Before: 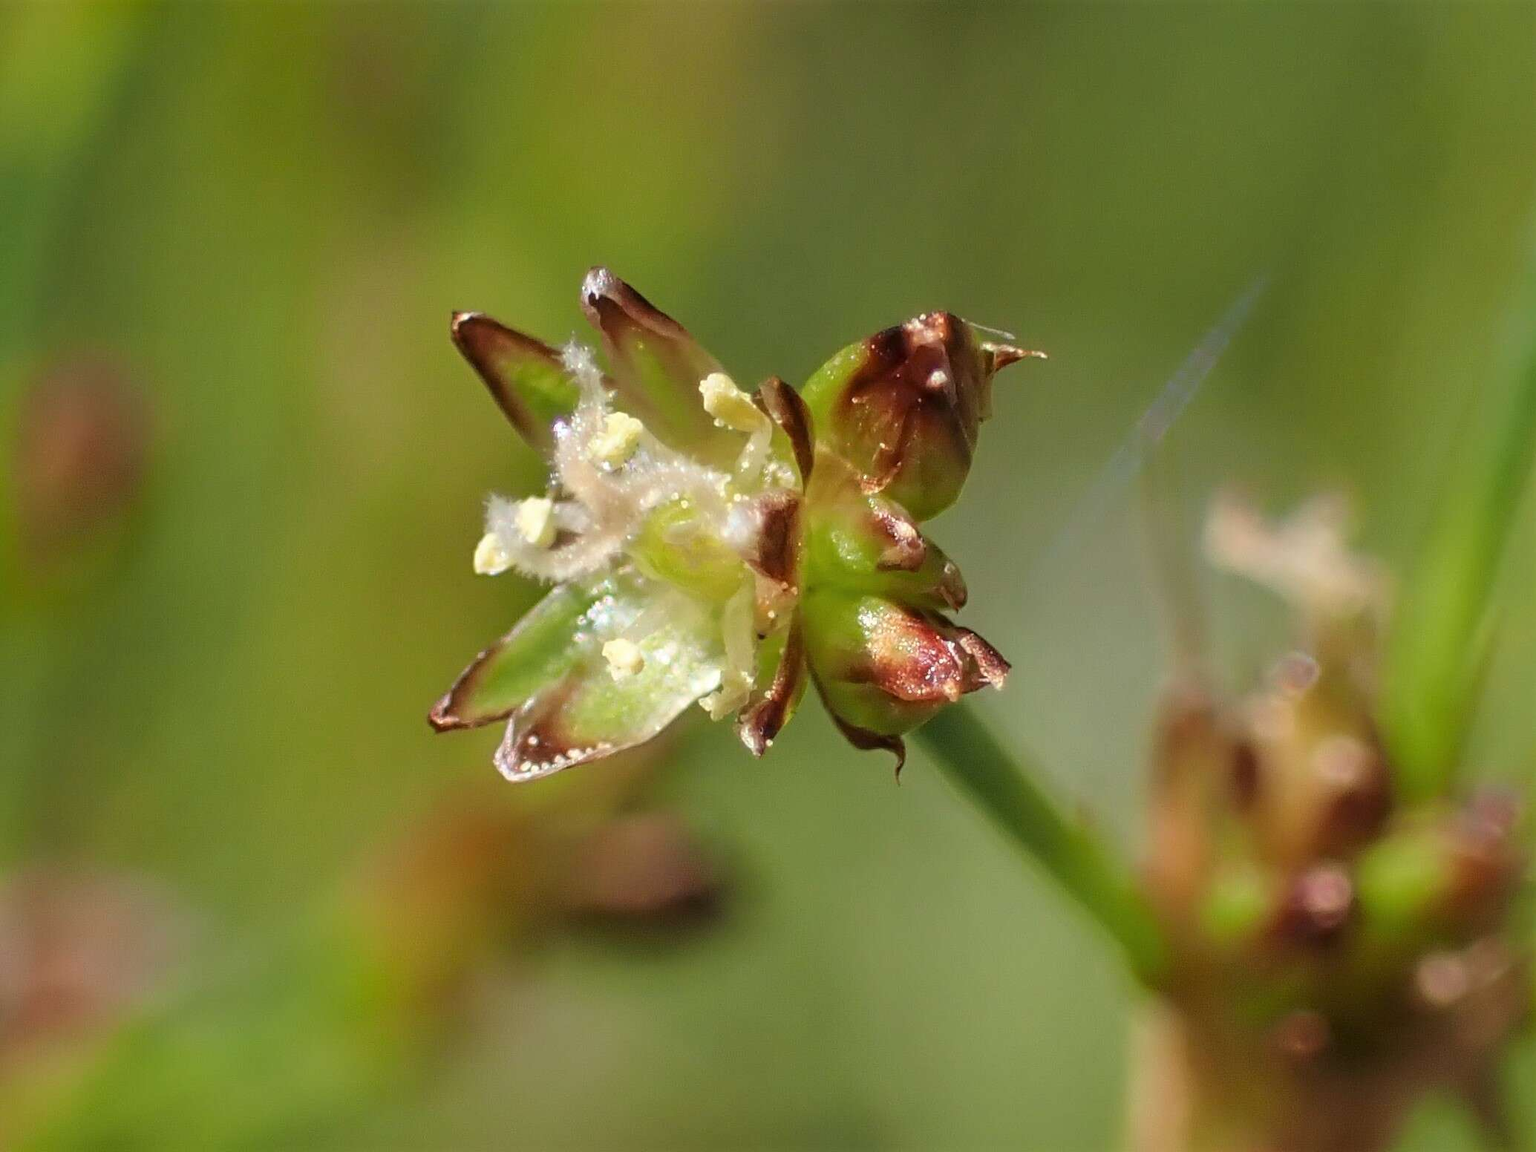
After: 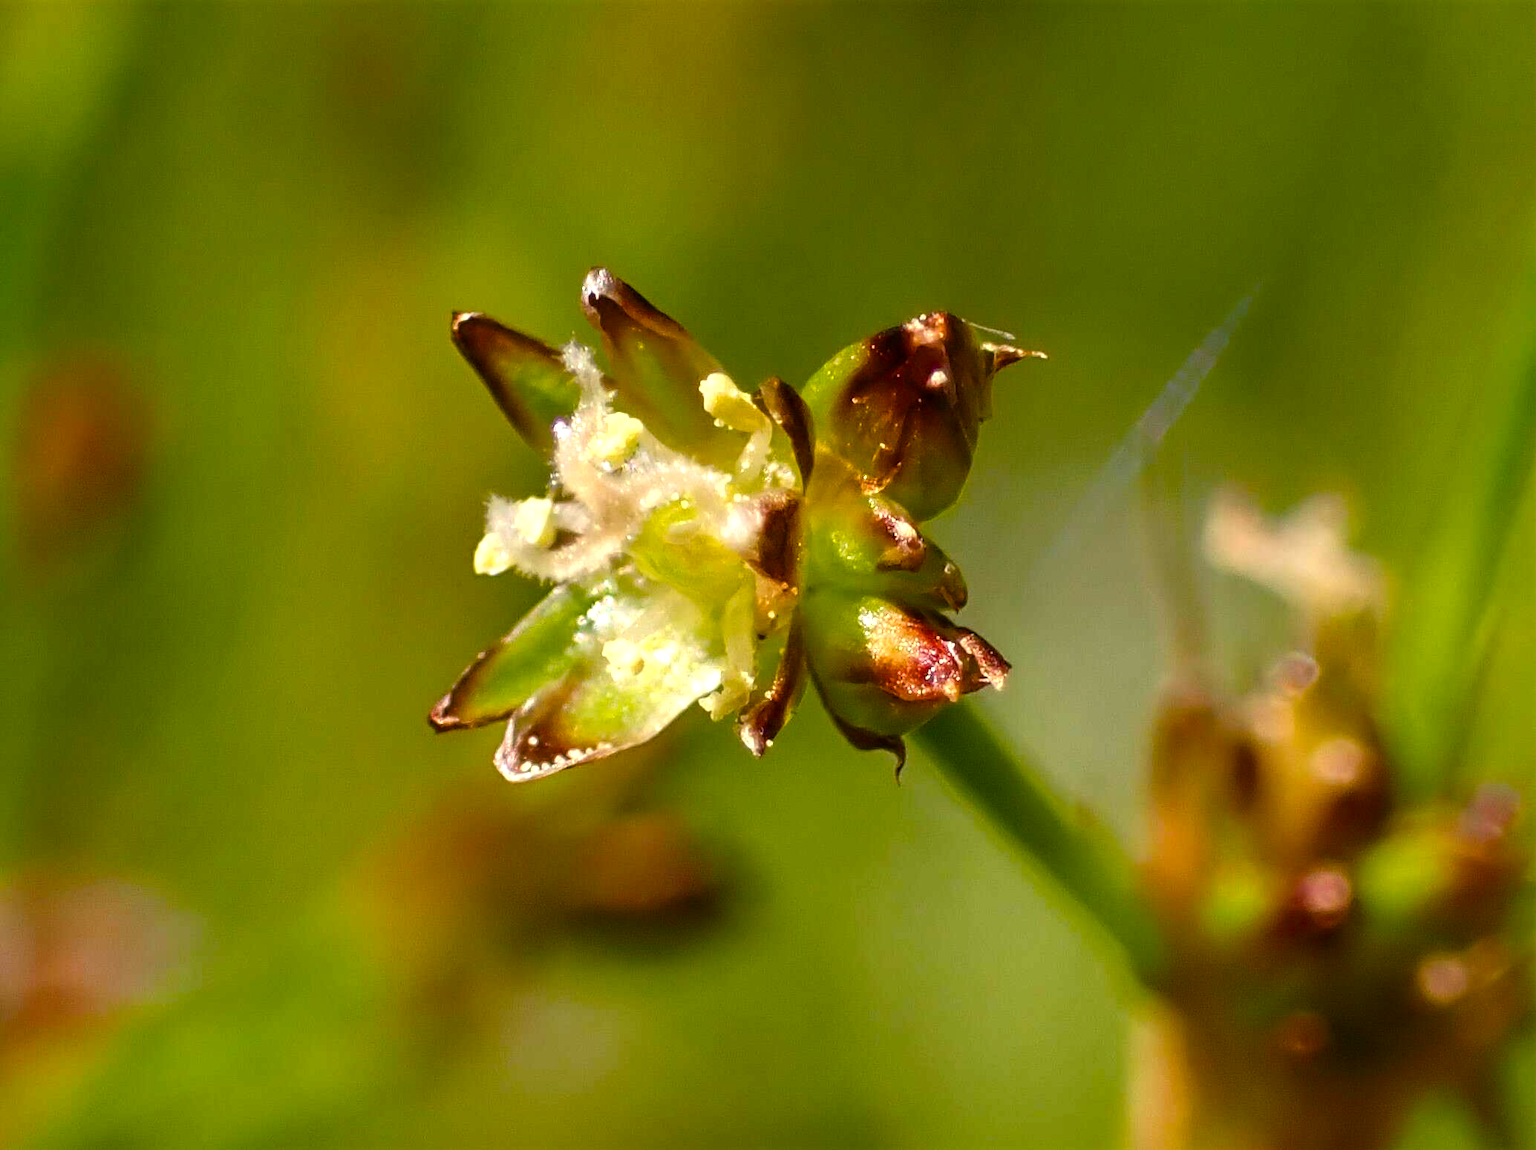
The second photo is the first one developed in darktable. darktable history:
tone equalizer: -8 EV -0.543 EV, luminance estimator HSV value / RGB max
crop: bottom 0.071%
color balance rgb: shadows lift › luminance -9.106%, highlights gain › chroma 3.049%, highlights gain › hue 73.96°, perceptual saturation grading › global saturation 43.949%, perceptual saturation grading › highlights -25.196%, perceptual saturation grading › shadows 50.025%, perceptual brilliance grading › global brilliance 14.65%, perceptual brilliance grading › shadows -35.08%
contrast brightness saturation: contrast 0.047
